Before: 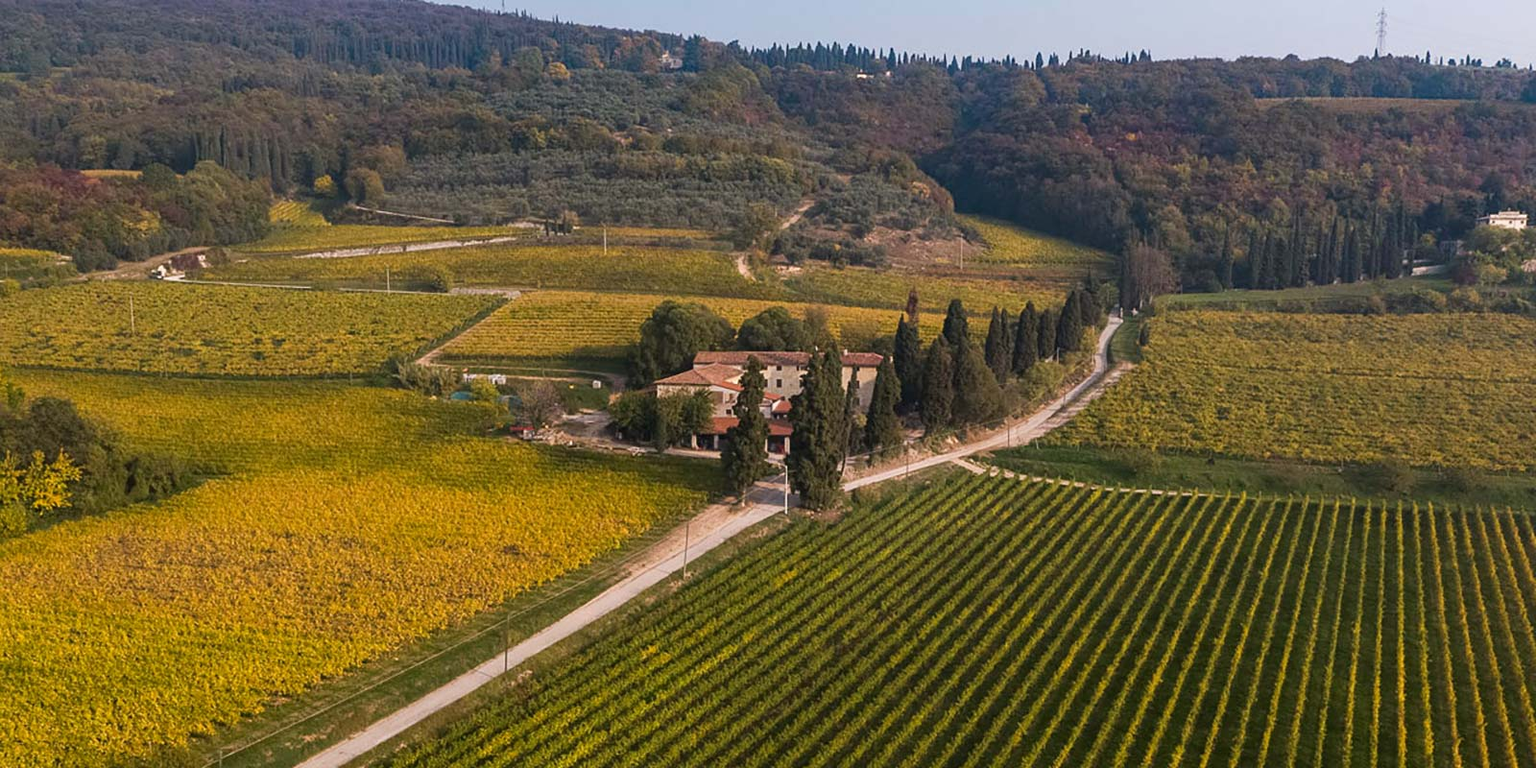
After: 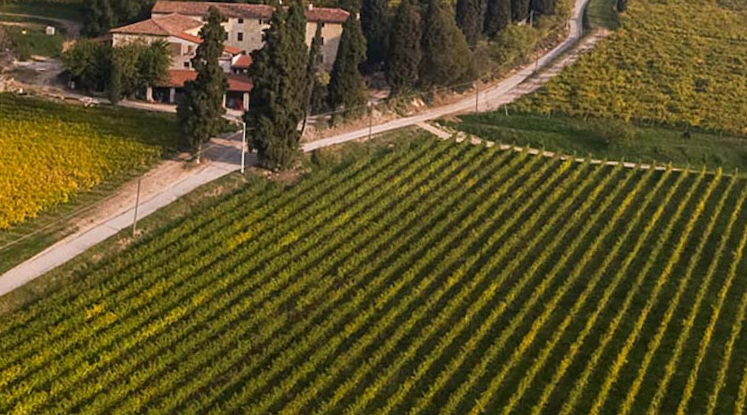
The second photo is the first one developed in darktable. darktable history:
rotate and perspective: rotation 2.17°, automatic cropping off
exposure: black level correction 0.001, compensate highlight preservation false
crop: left 35.976%, top 45.819%, right 18.162%, bottom 5.807%
